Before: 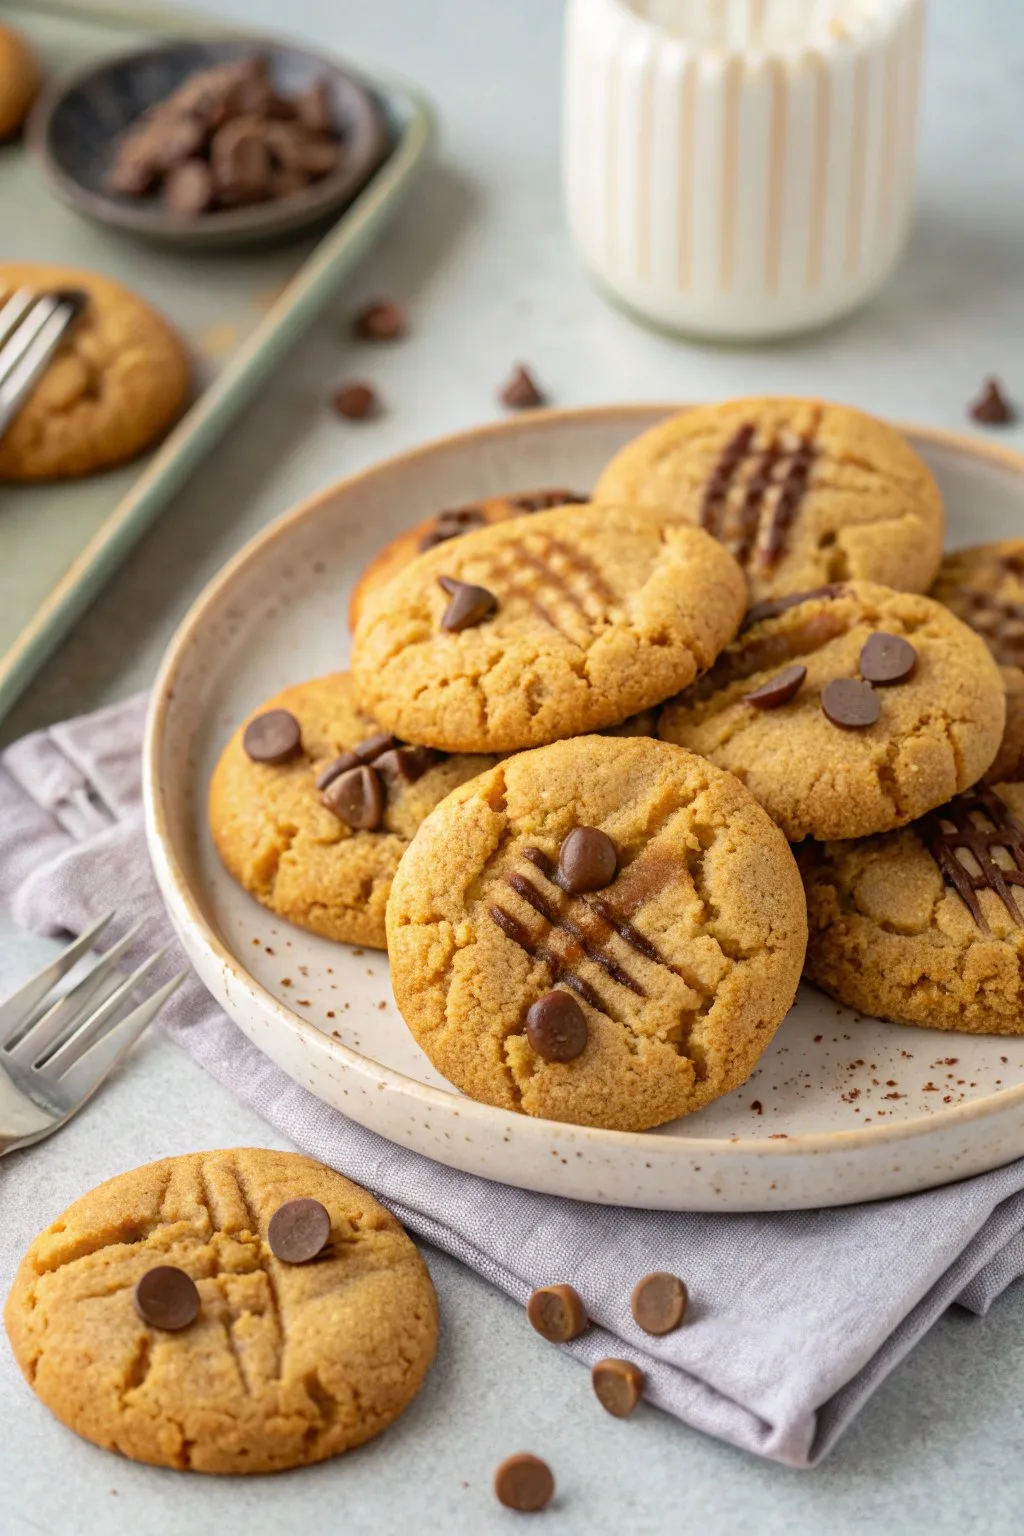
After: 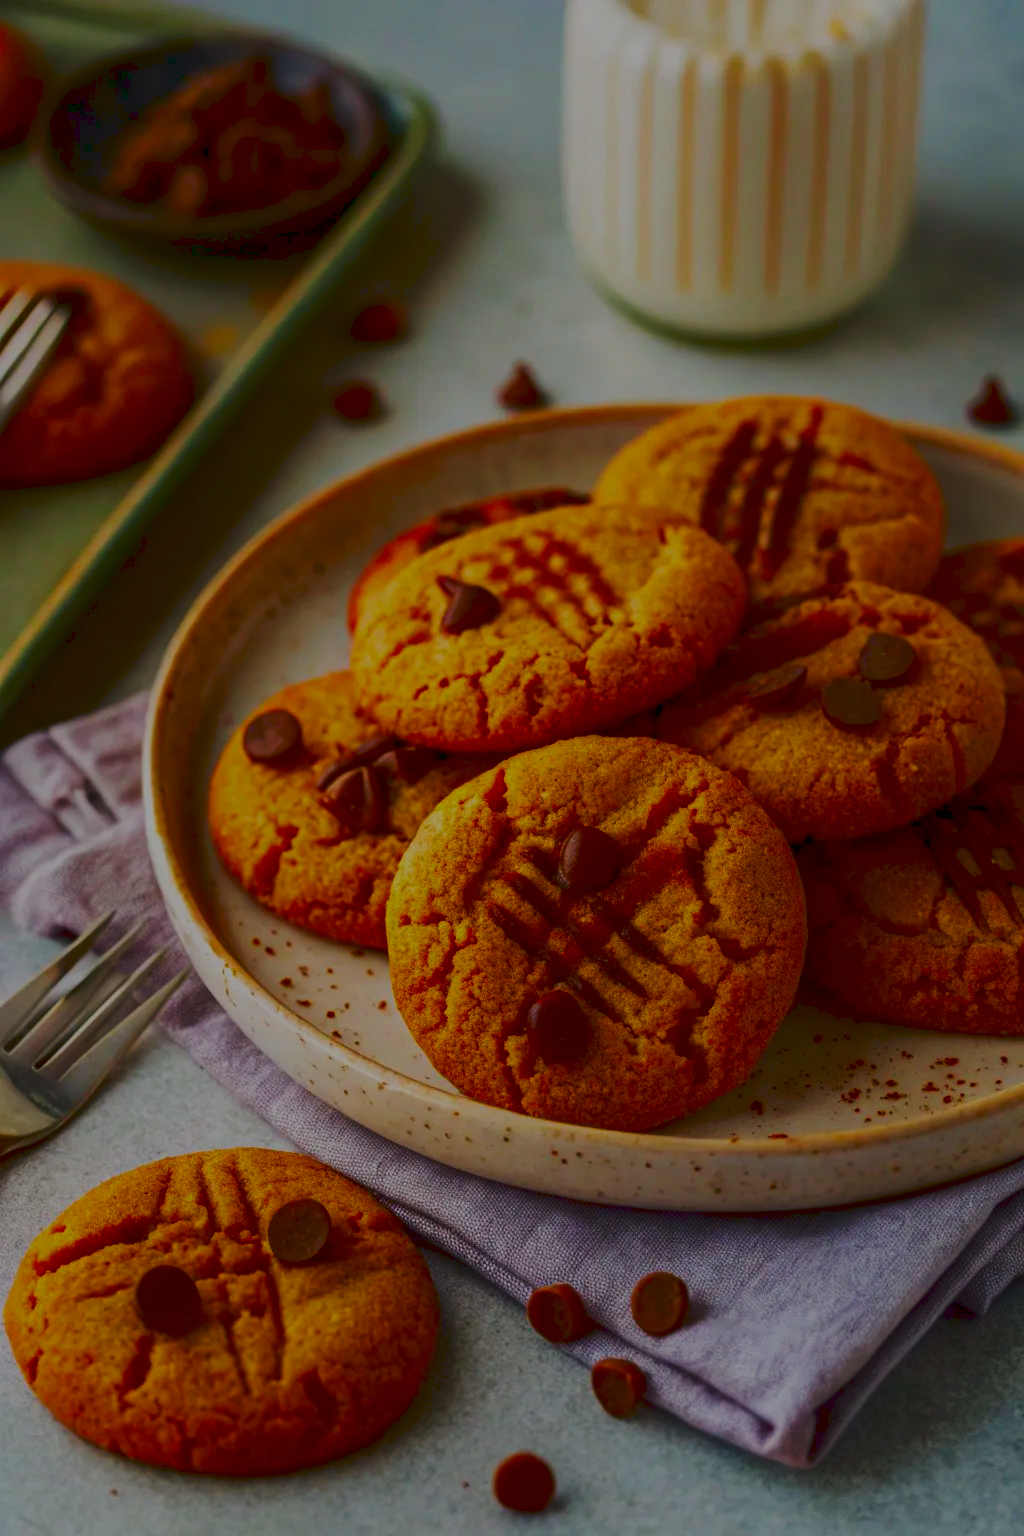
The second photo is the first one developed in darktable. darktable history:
tone curve: curves: ch0 [(0, 0) (0.003, 0.06) (0.011, 0.071) (0.025, 0.085) (0.044, 0.104) (0.069, 0.123) (0.1, 0.146) (0.136, 0.167) (0.177, 0.205) (0.224, 0.248) (0.277, 0.309) (0.335, 0.384) (0.399, 0.467) (0.468, 0.553) (0.543, 0.633) (0.623, 0.698) (0.709, 0.769) (0.801, 0.841) (0.898, 0.912) (1, 1)], preserve colors none
filmic rgb: black relative exposure -7.65 EV, white relative exposure 4.56 EV, hardness 3.61, color science v5 (2021), contrast in shadows safe, contrast in highlights safe
contrast brightness saturation: brightness -0.997, saturation 0.981
